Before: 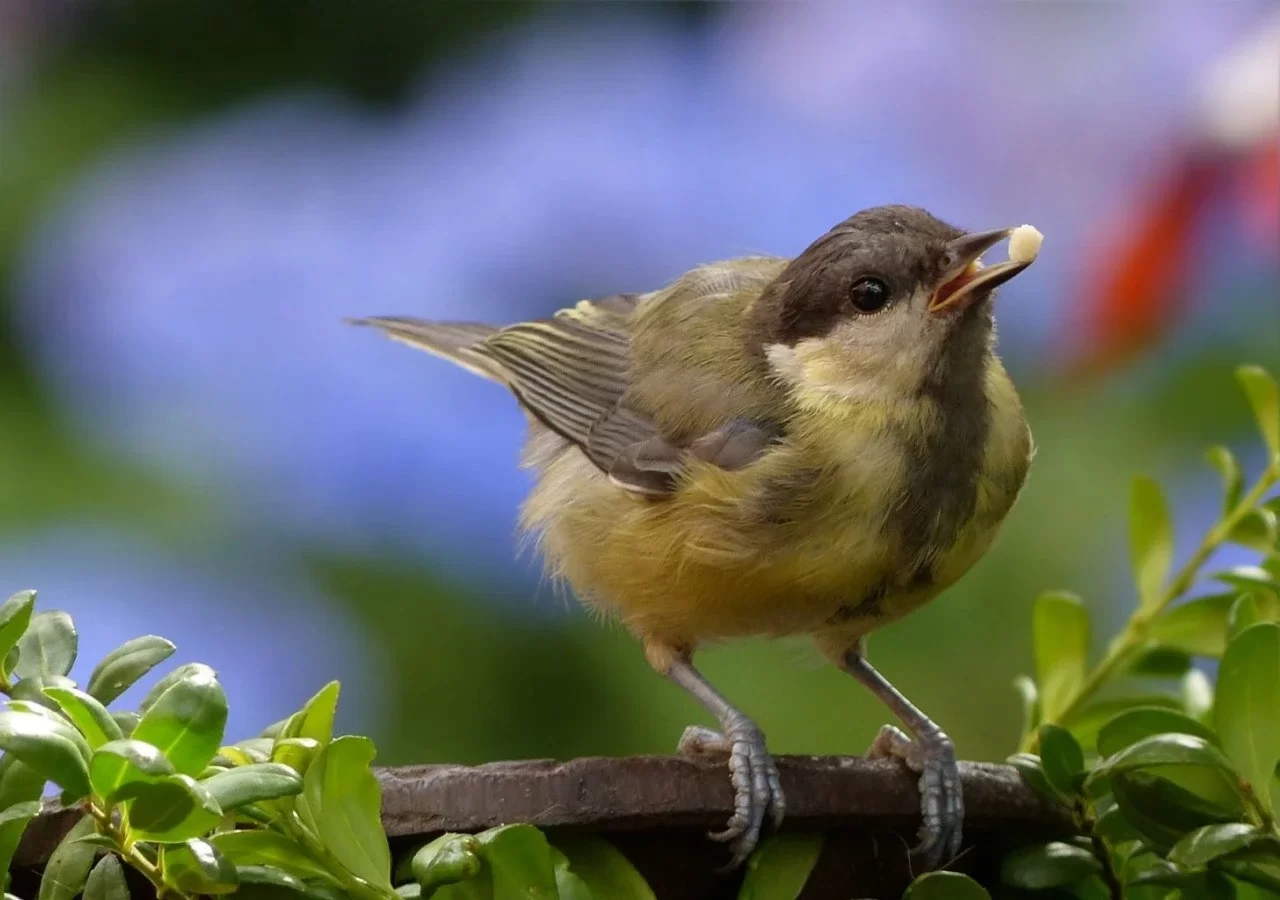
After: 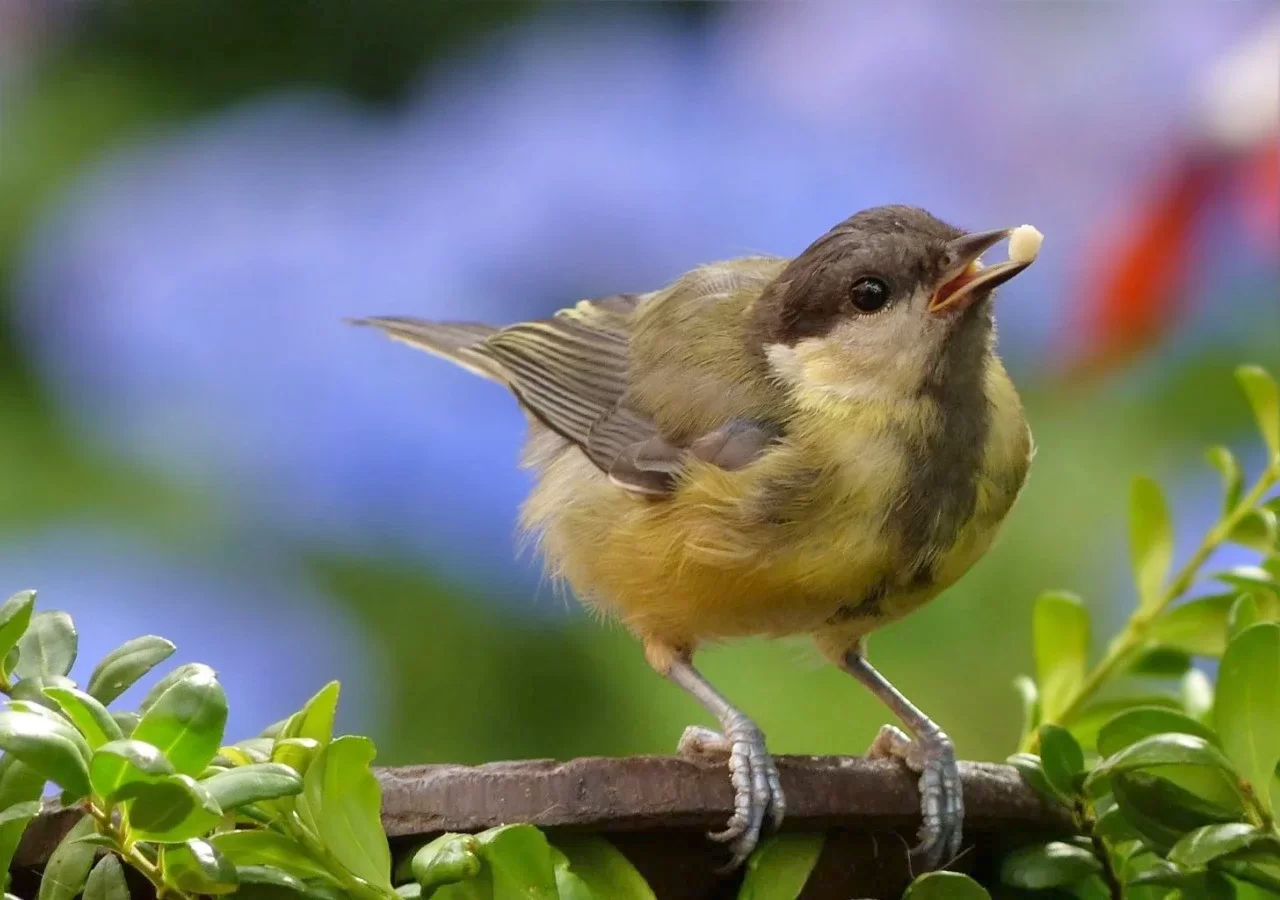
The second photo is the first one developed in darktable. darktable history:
tone equalizer: -7 EV 0.145 EV, -6 EV 0.587 EV, -5 EV 1.15 EV, -4 EV 1.37 EV, -3 EV 1.14 EV, -2 EV 0.6 EV, -1 EV 0.164 EV, smoothing diameter 24.81%, edges refinement/feathering 8.97, preserve details guided filter
